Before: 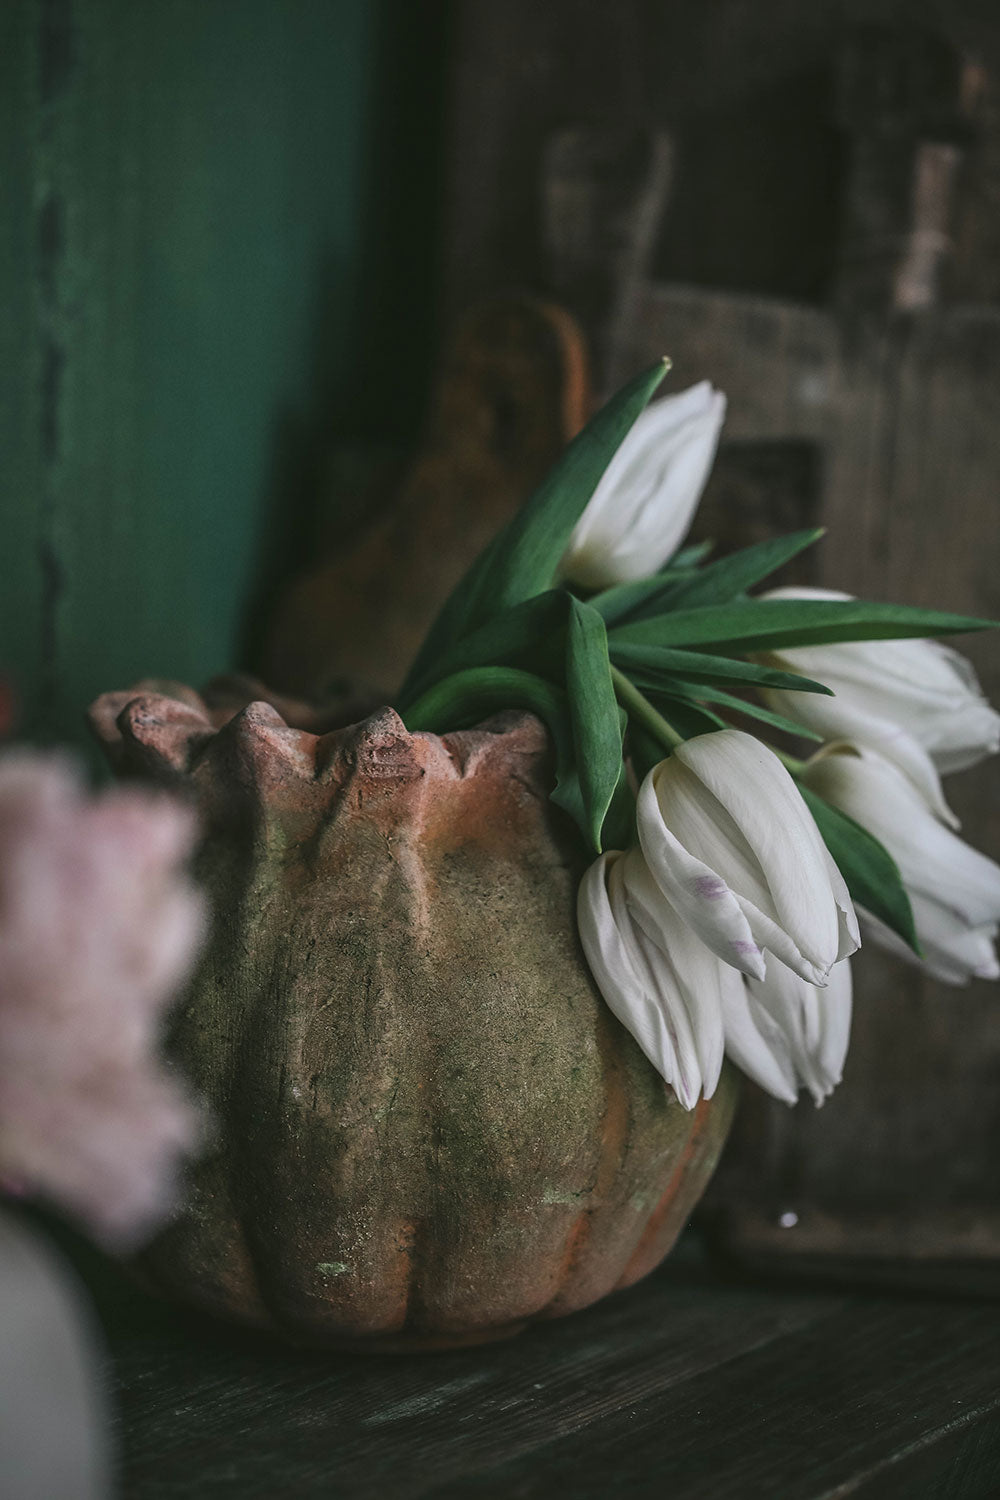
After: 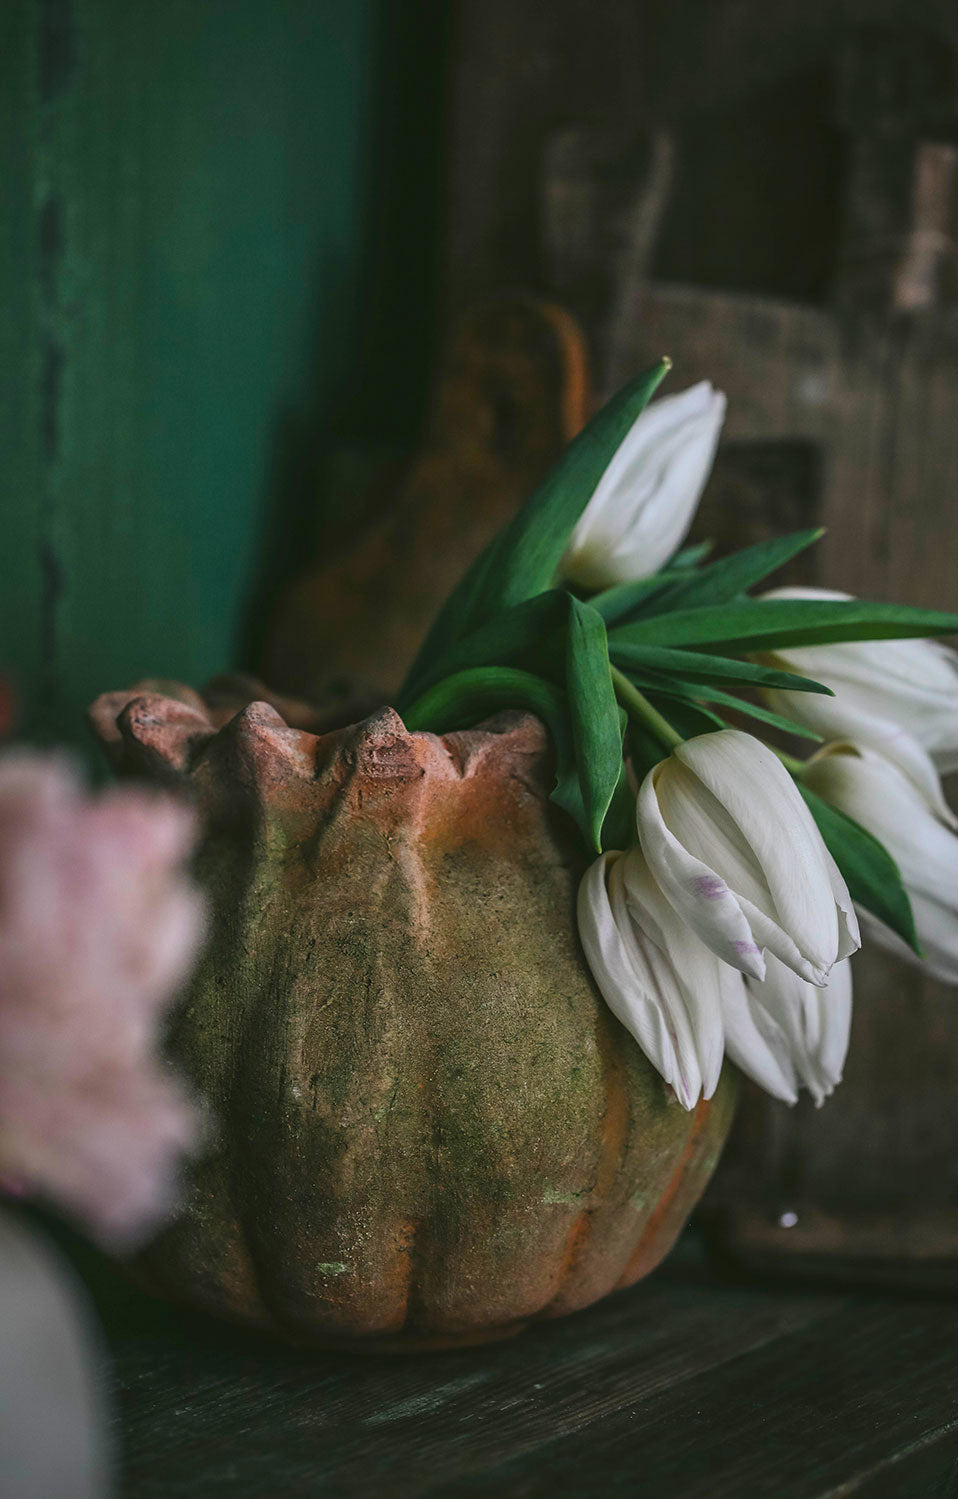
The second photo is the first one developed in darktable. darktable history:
crop: right 4.126%, bottom 0.031%
color balance rgb: linear chroma grading › global chroma 9.31%, global vibrance 41.49%
